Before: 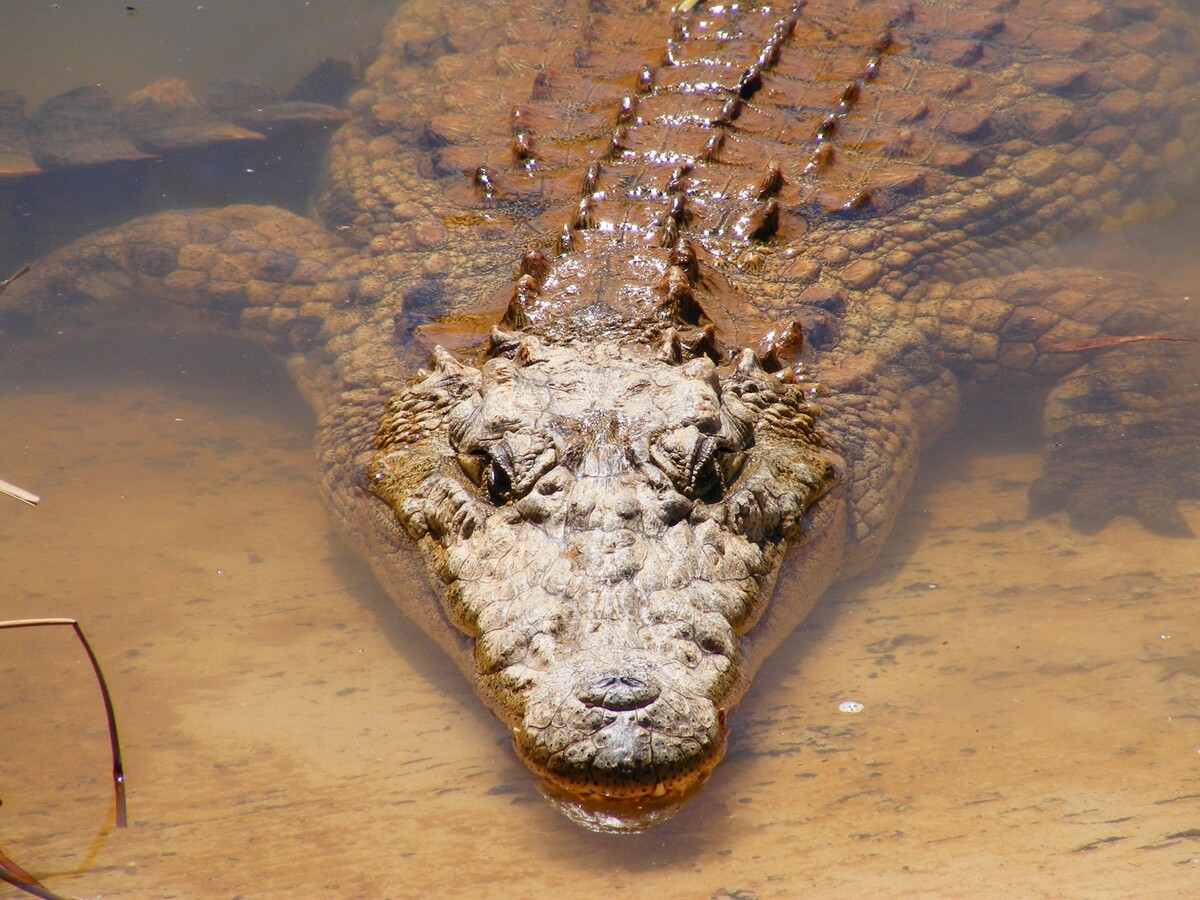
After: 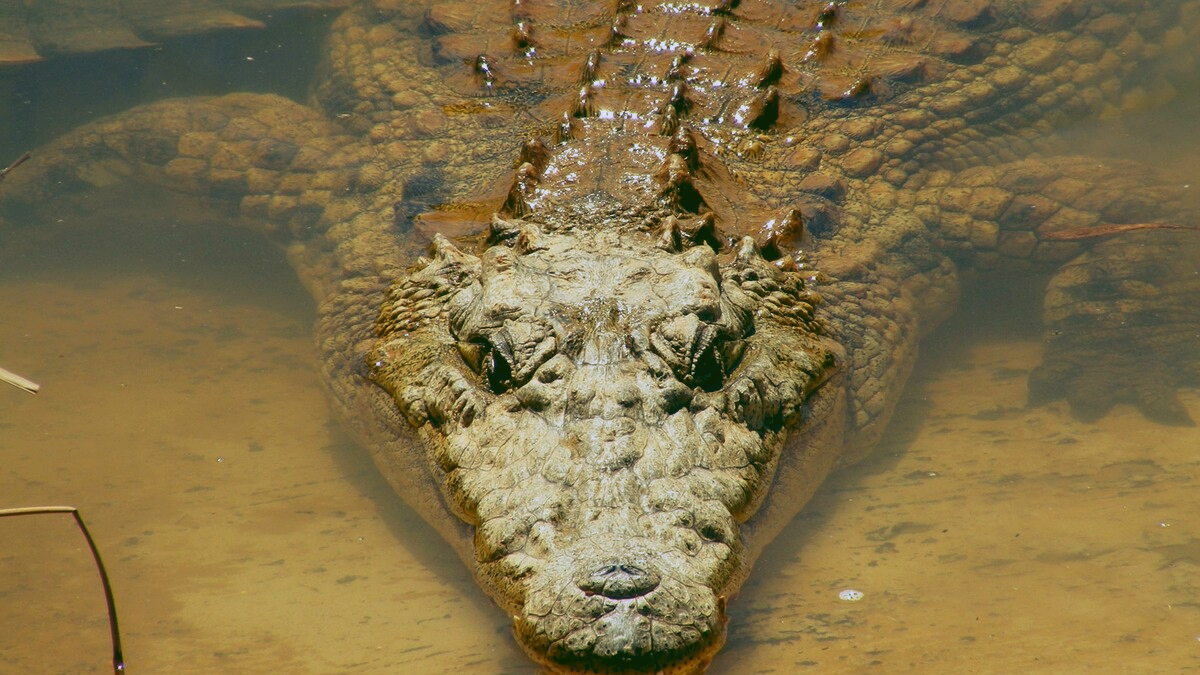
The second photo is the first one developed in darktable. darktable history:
rgb curve: curves: ch0 [(0.123, 0.061) (0.995, 0.887)]; ch1 [(0.06, 0.116) (1, 0.906)]; ch2 [(0, 0) (0.824, 0.69) (1, 1)], mode RGB, independent channels, compensate middle gray true
crop and rotate: top 12.5%, bottom 12.5%
